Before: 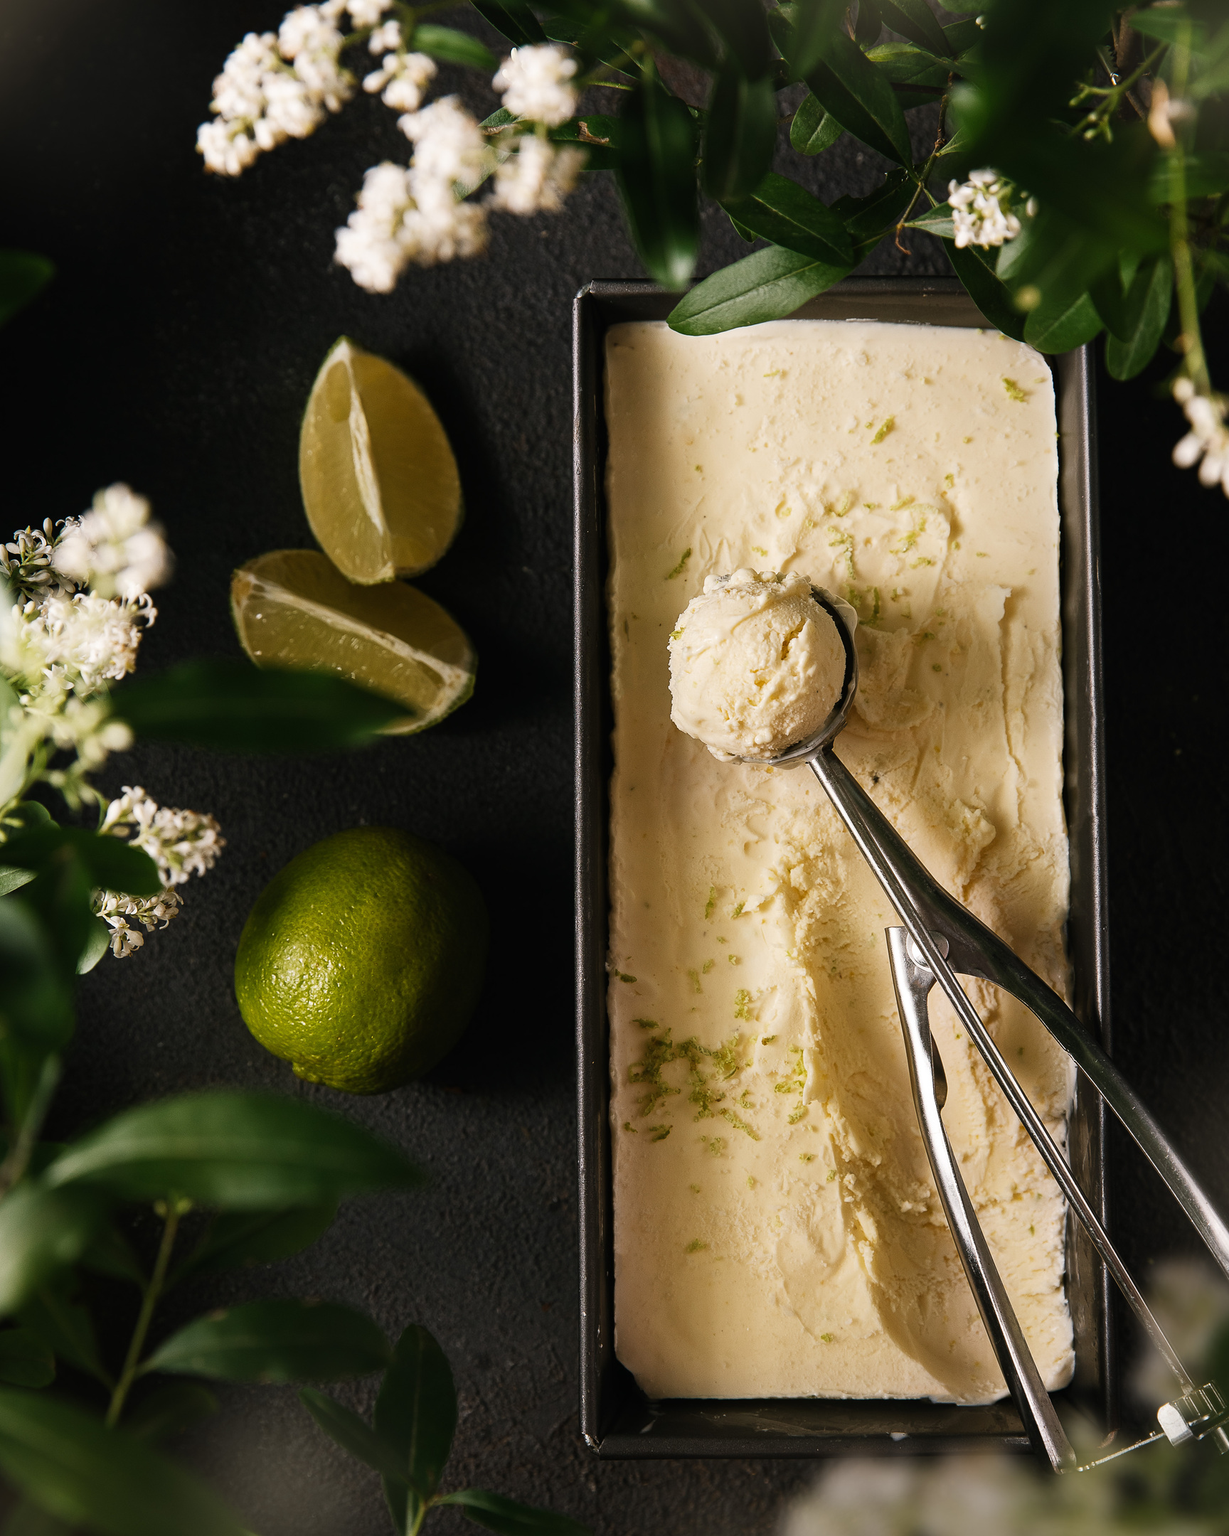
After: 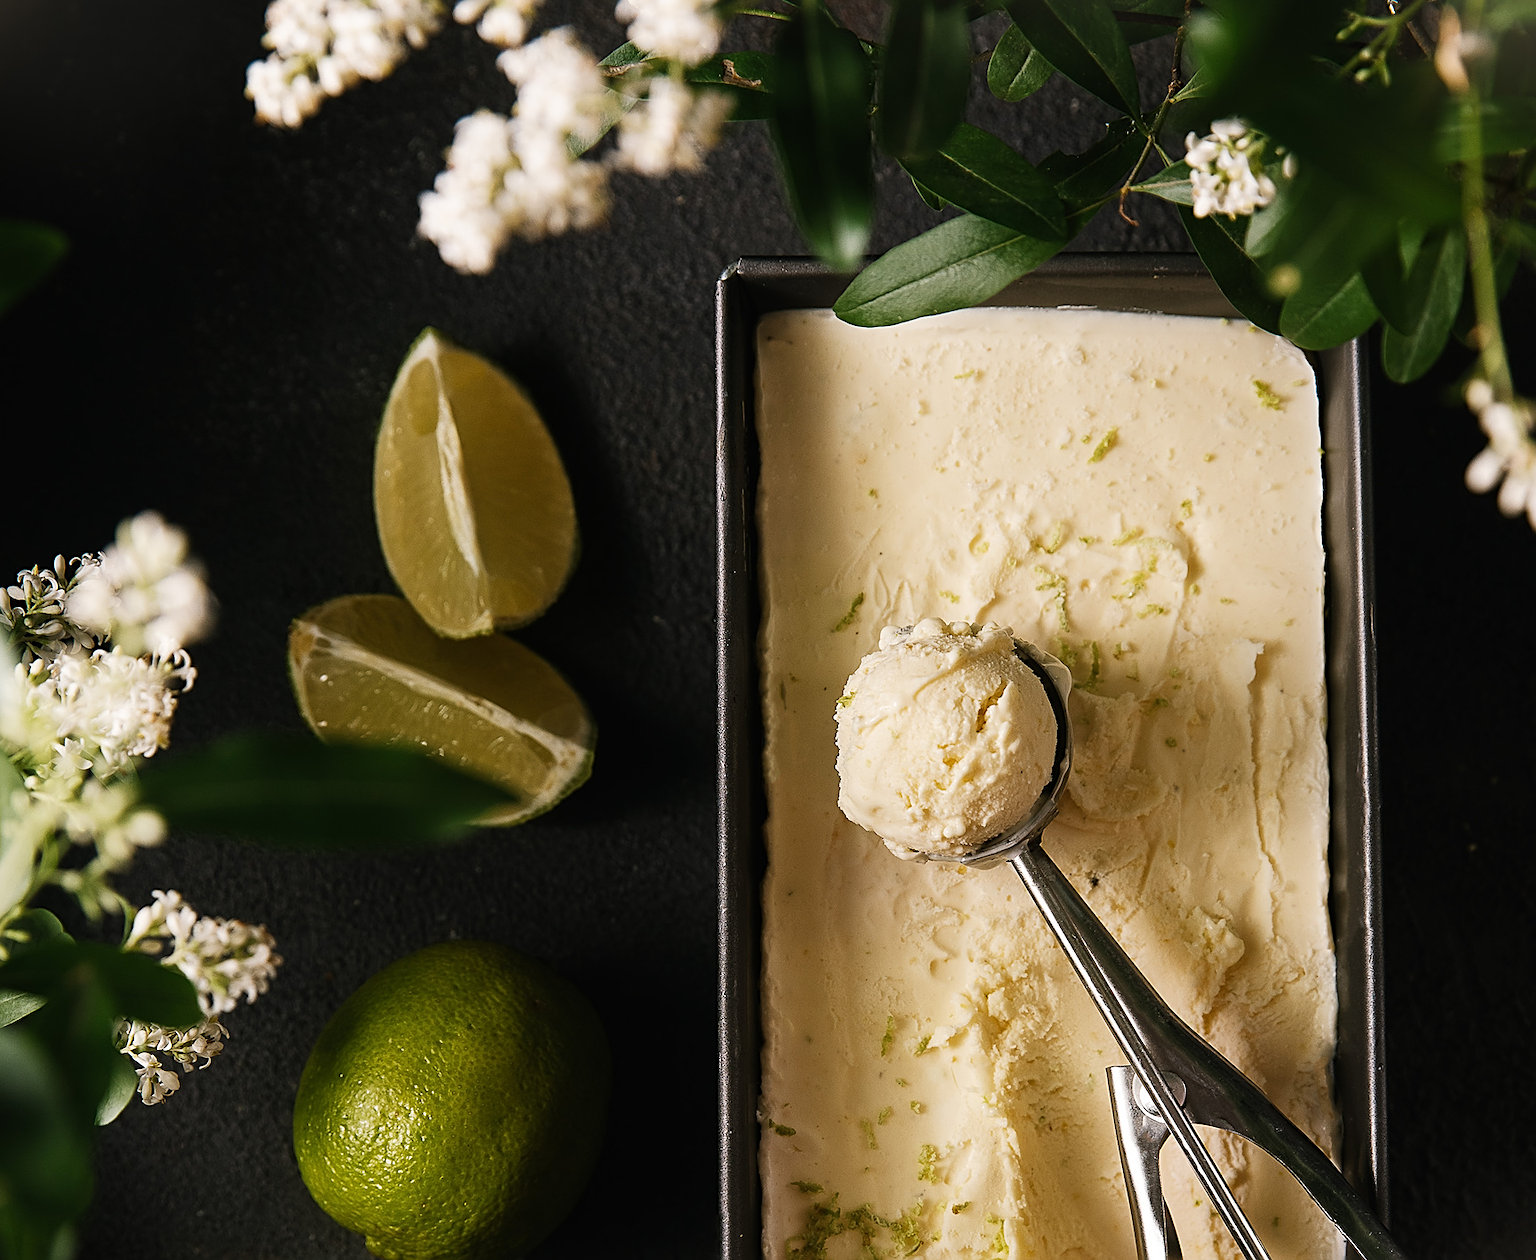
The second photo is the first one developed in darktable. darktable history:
sharpen: on, module defaults
crop and rotate: top 4.848%, bottom 29.503%
